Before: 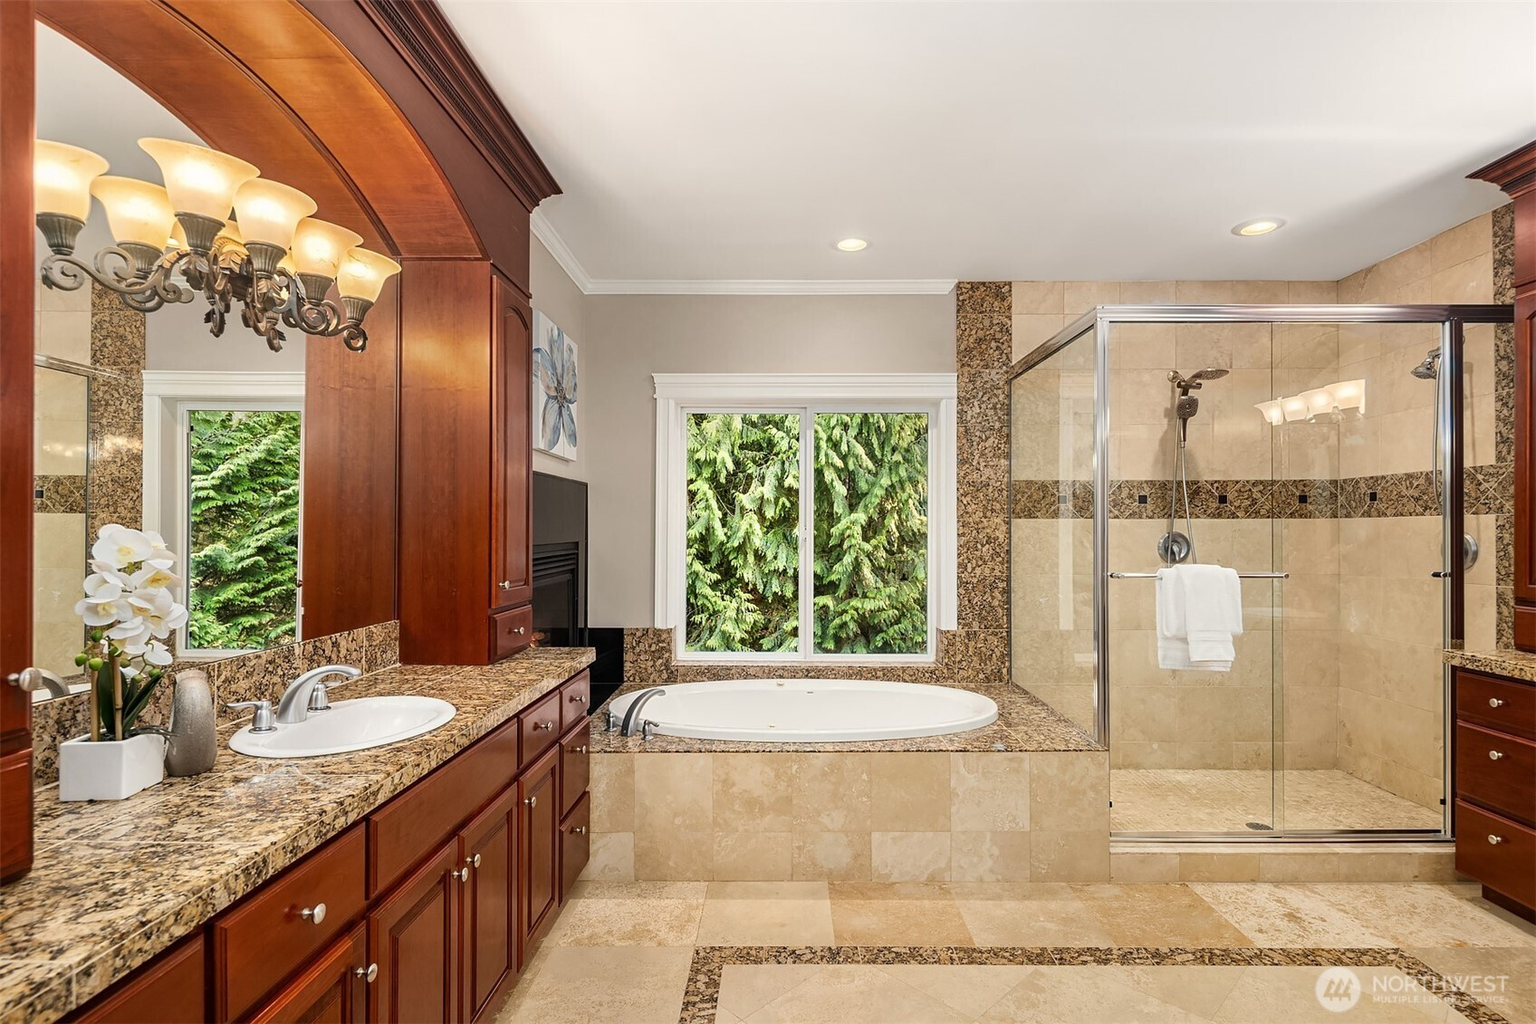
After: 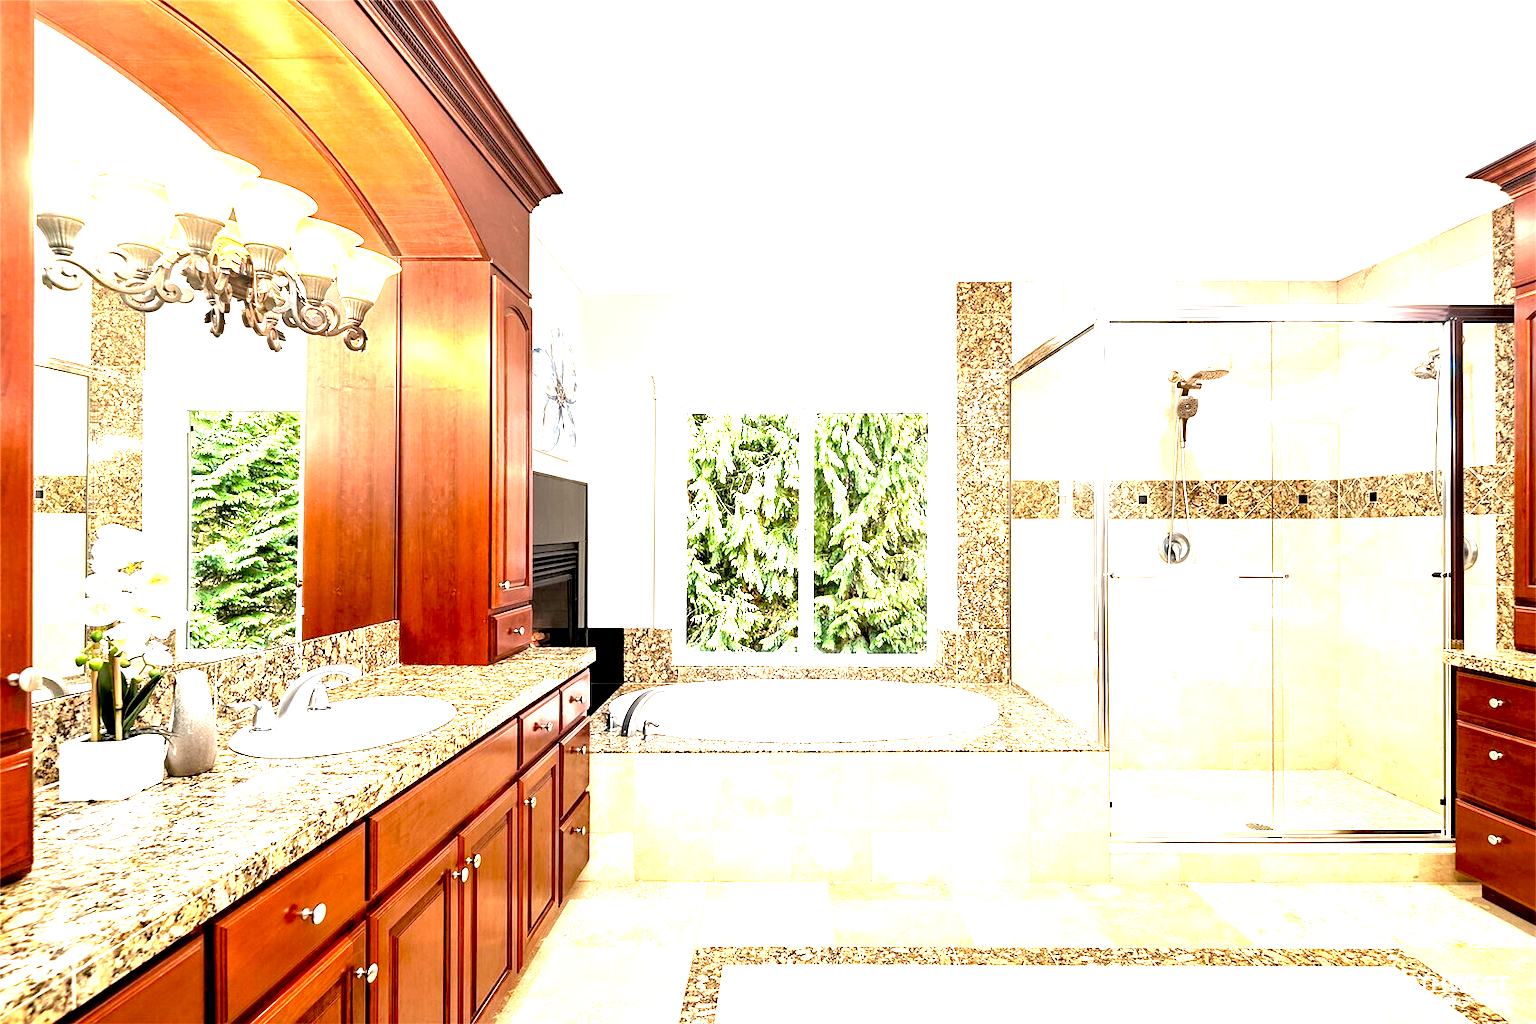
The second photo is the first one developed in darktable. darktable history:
exposure: black level correction 0.009, exposure 1.434 EV, compensate highlight preservation false
tone equalizer: -8 EV -0.736 EV, -7 EV -0.727 EV, -6 EV -0.619 EV, -5 EV -0.389 EV, -3 EV 0.38 EV, -2 EV 0.6 EV, -1 EV 0.677 EV, +0 EV 0.753 EV
